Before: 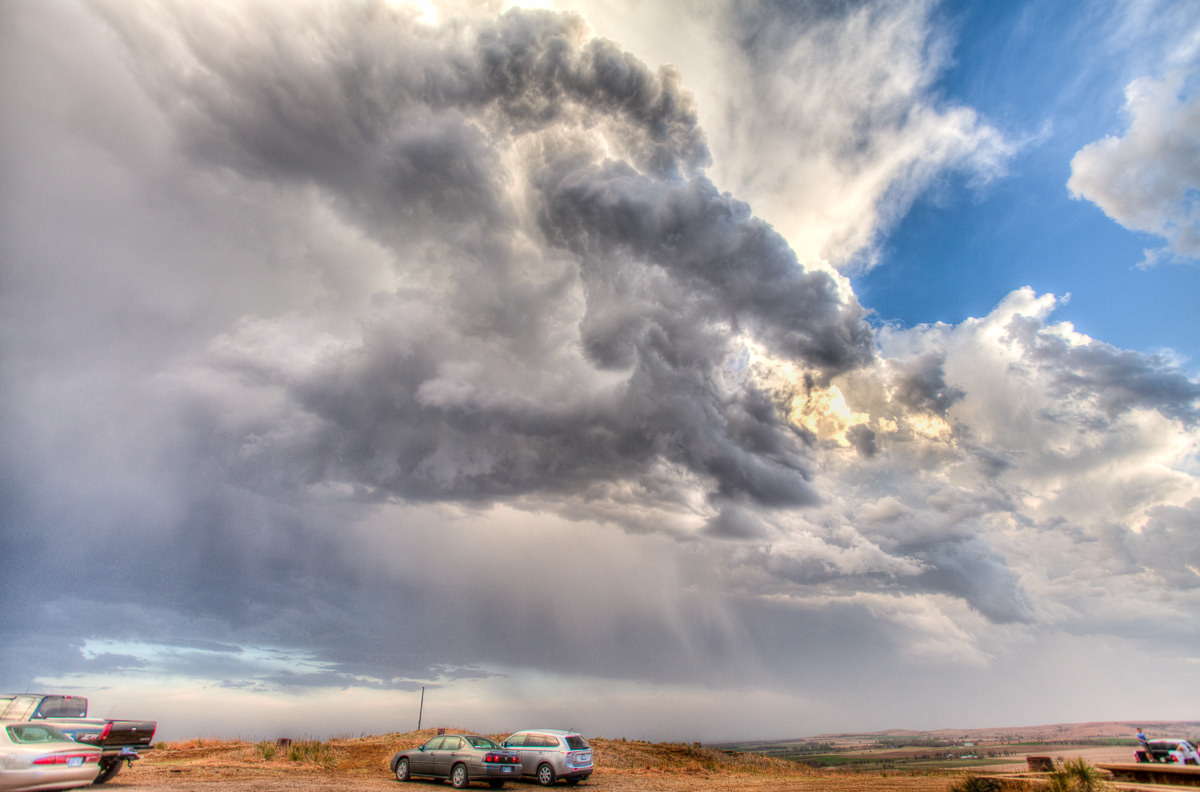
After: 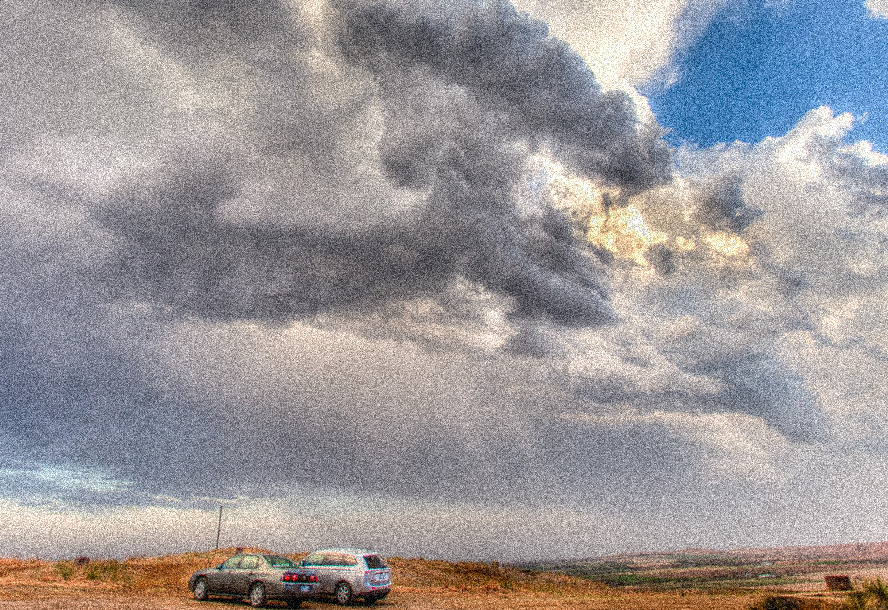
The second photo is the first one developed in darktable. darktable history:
crop: left 16.871%, top 22.857%, right 9.116%
grain: coarseness 3.75 ISO, strength 100%, mid-tones bias 0%
